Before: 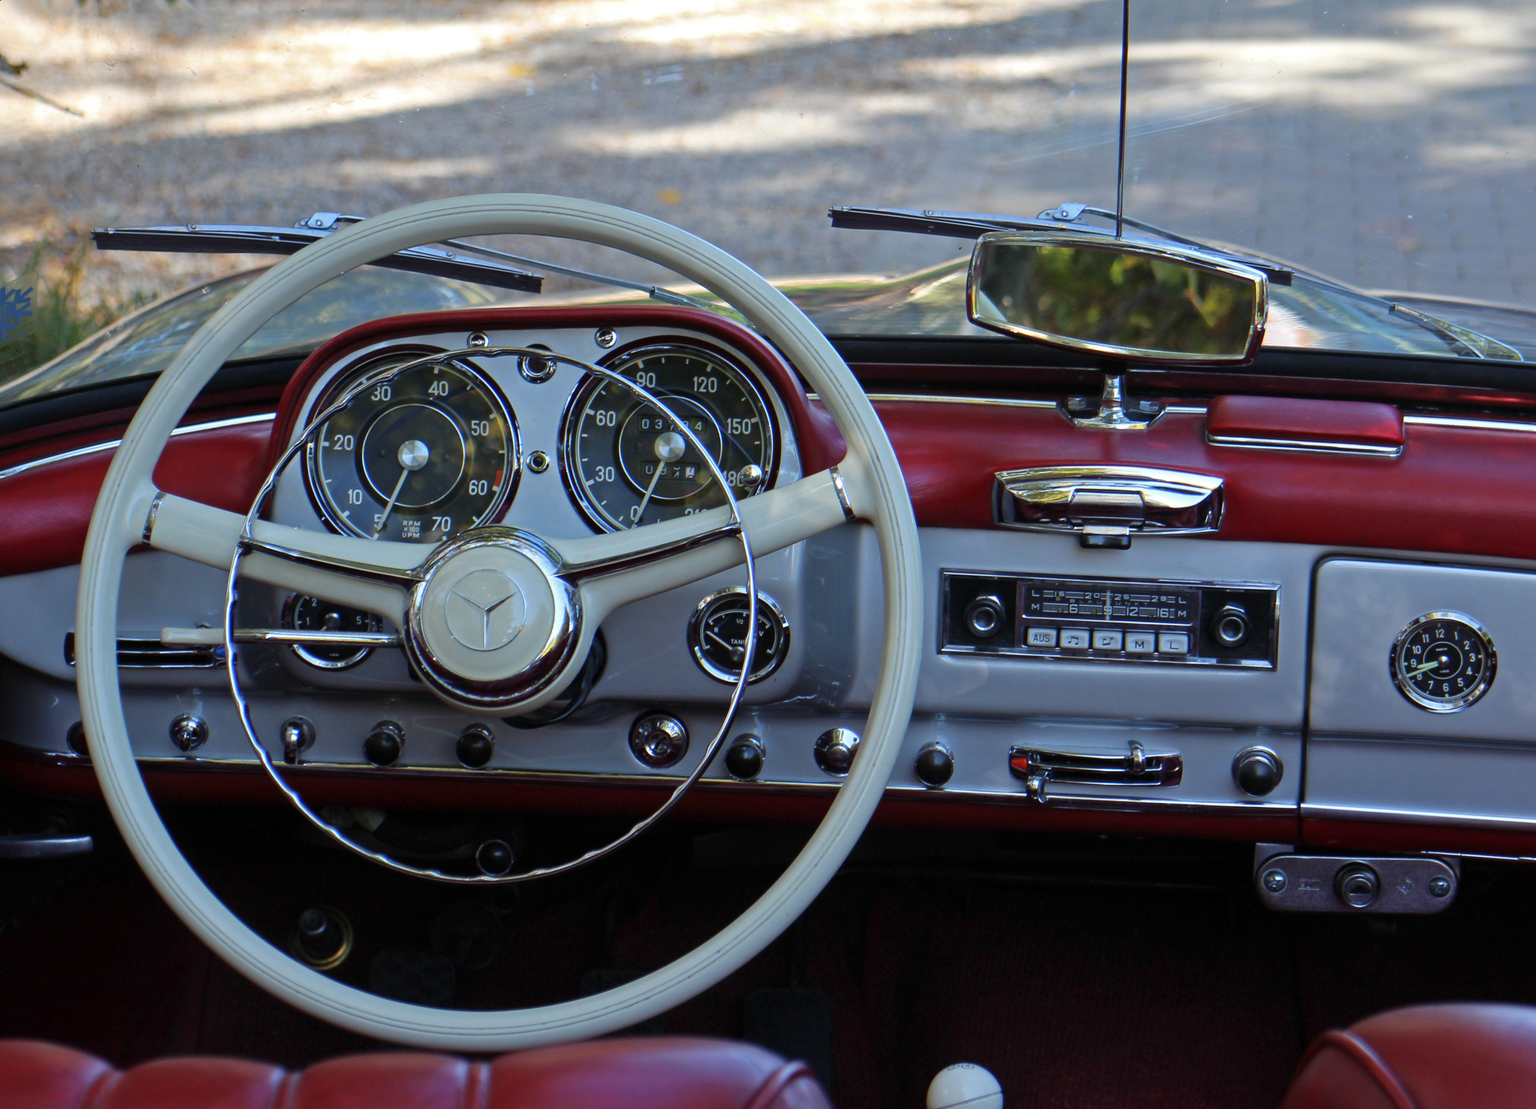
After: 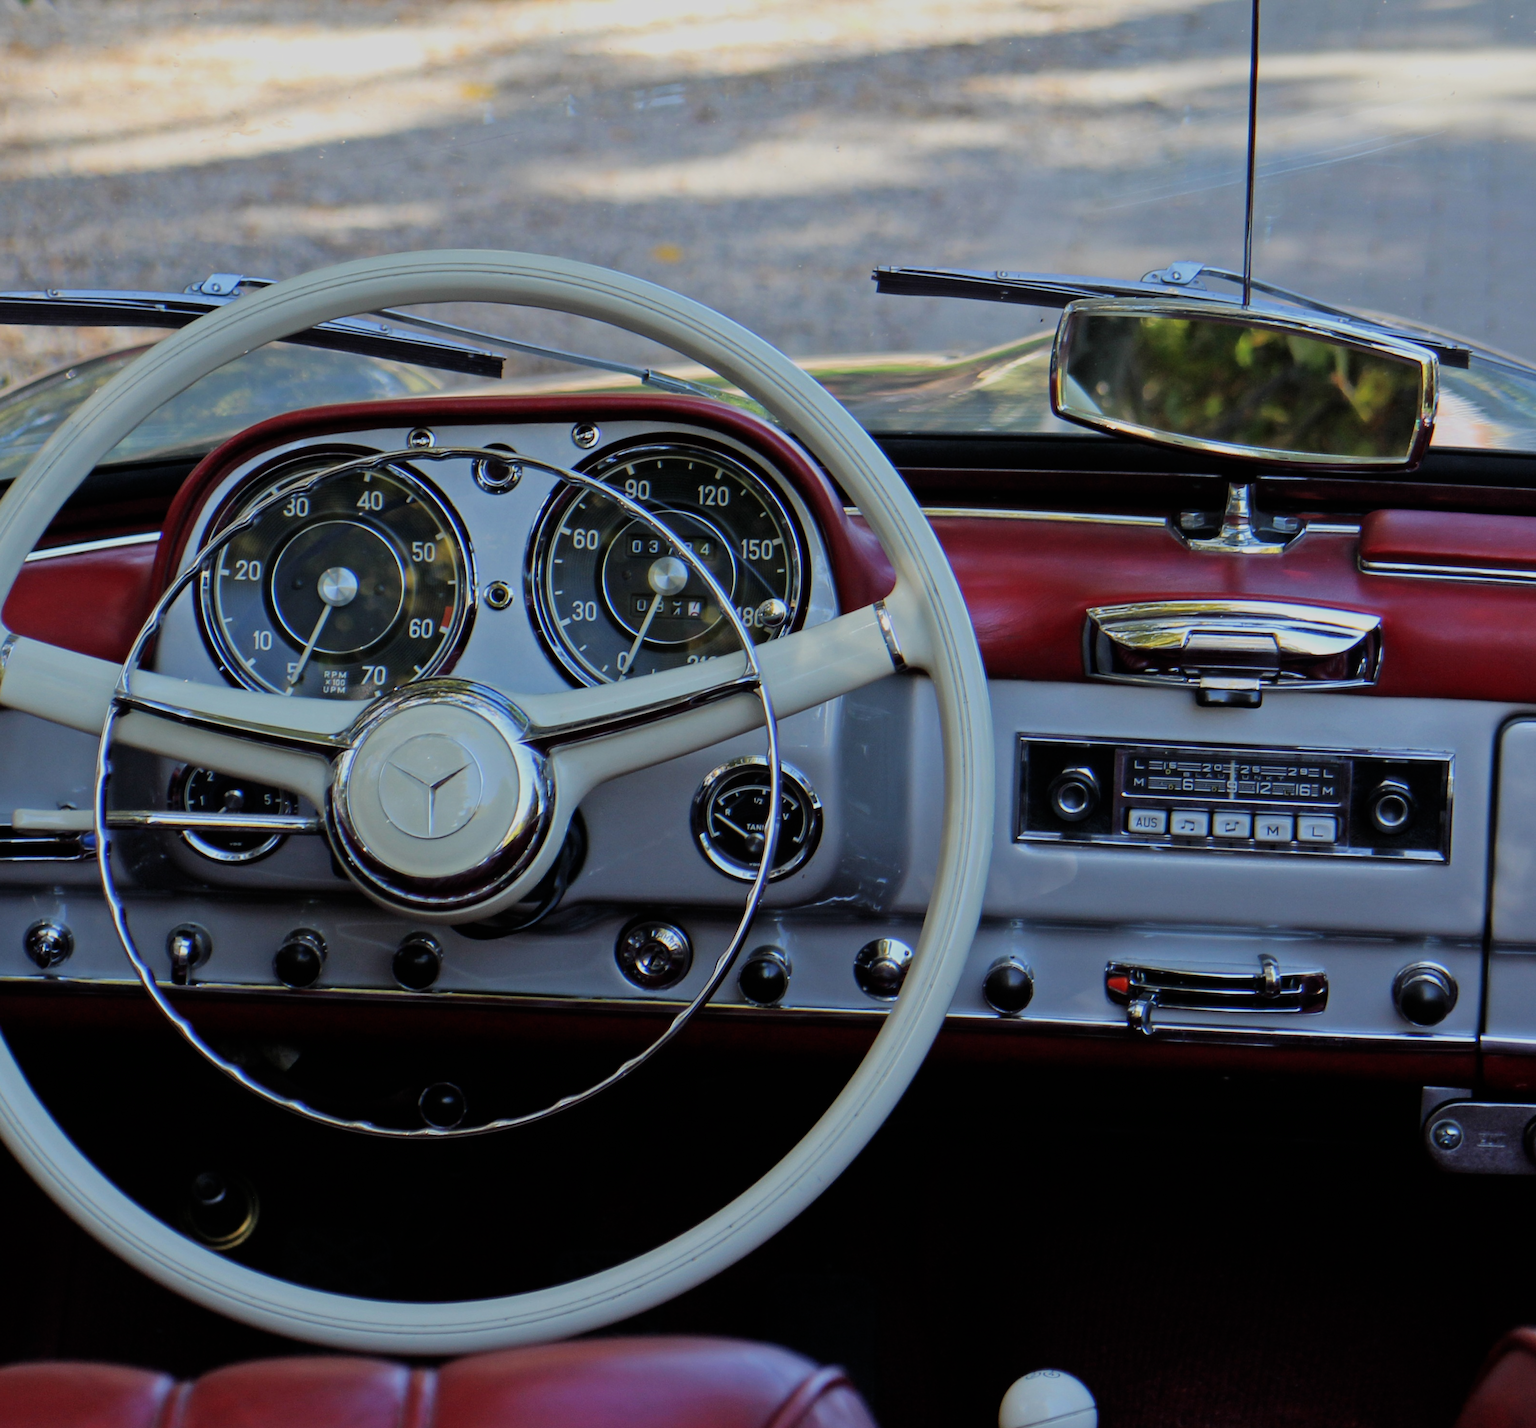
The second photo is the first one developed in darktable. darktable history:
crop: left 9.86%, right 12.485%
filmic rgb: black relative exposure -7.65 EV, white relative exposure 4.56 EV, hardness 3.61, color science v6 (2022)
